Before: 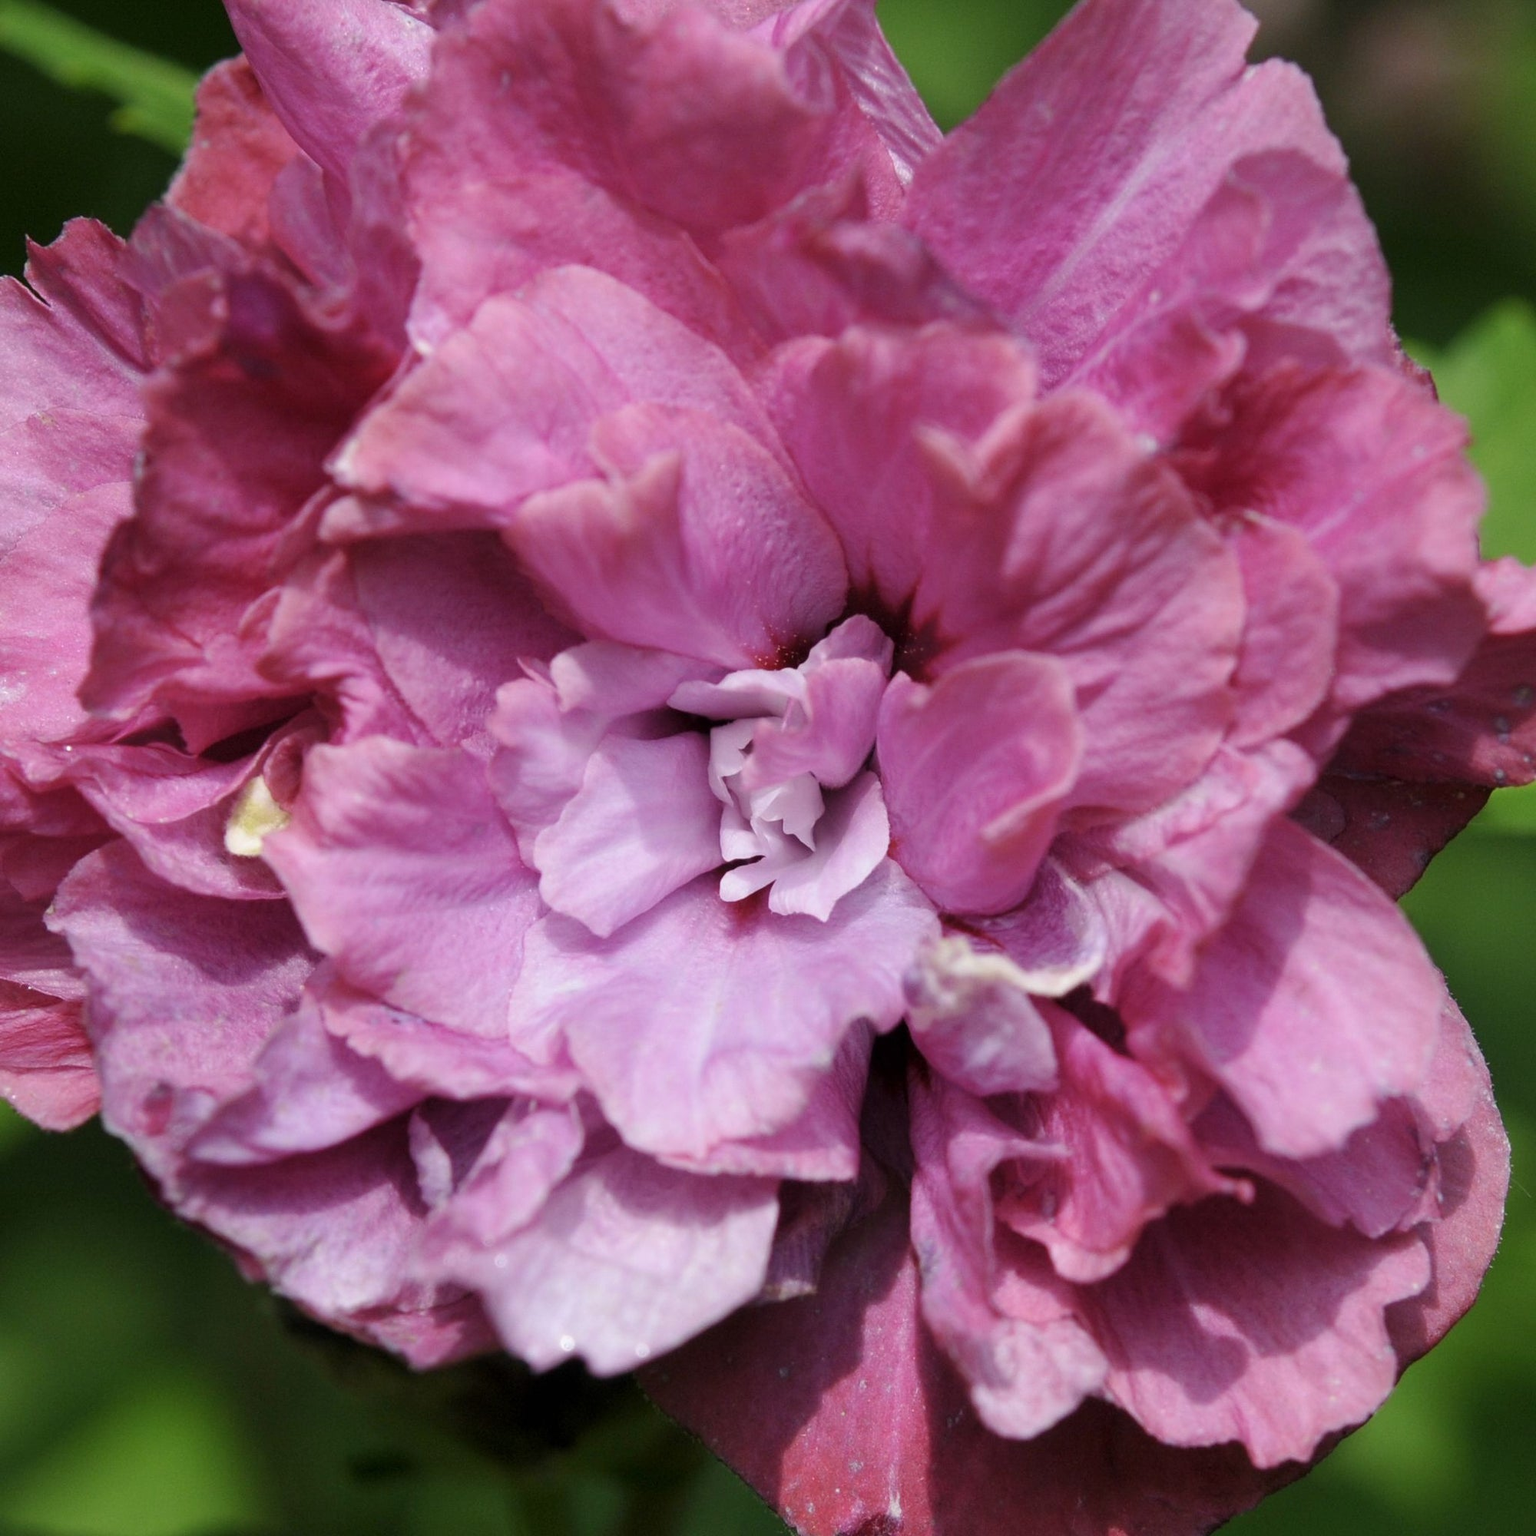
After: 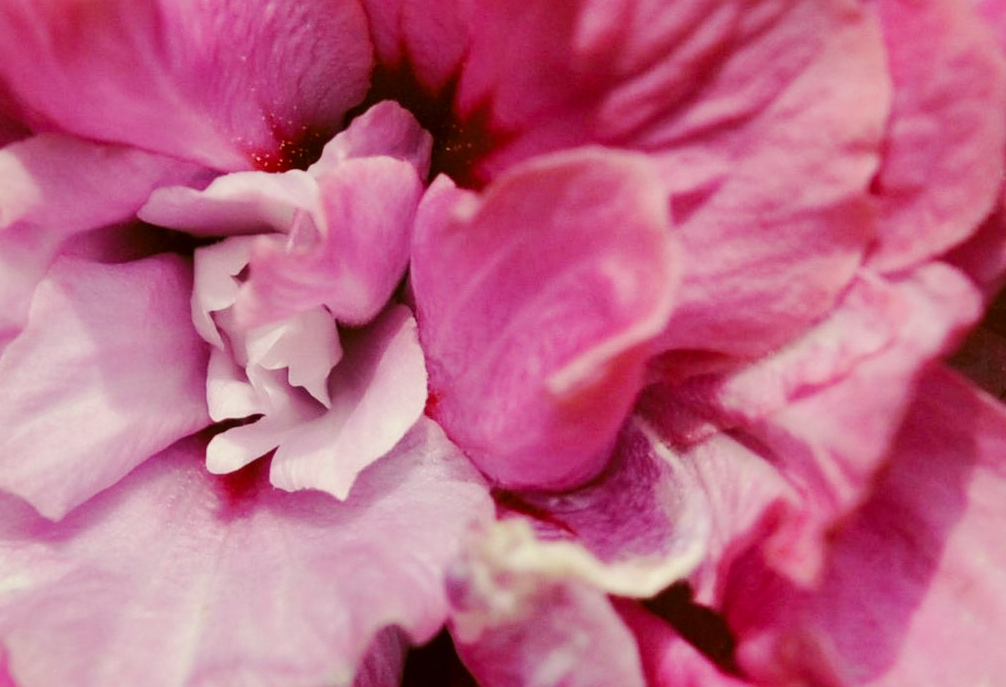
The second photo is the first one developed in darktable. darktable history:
tone equalizer: edges refinement/feathering 500, mask exposure compensation -1.57 EV, preserve details no
color correction: highlights a* -1.38, highlights b* 10.5, shadows a* 0.646, shadows b* 18.6
exposure: exposure -0.181 EV, compensate highlight preservation false
crop: left 36.559%, top 35.004%, right 13.11%, bottom 30.644%
base curve: curves: ch0 [(0, 0) (0.032, 0.025) (0.121, 0.166) (0.206, 0.329) (0.605, 0.79) (1, 1)], preserve colors none
shadows and highlights: shadows color adjustment 99.14%, highlights color adjustment 0.339%
